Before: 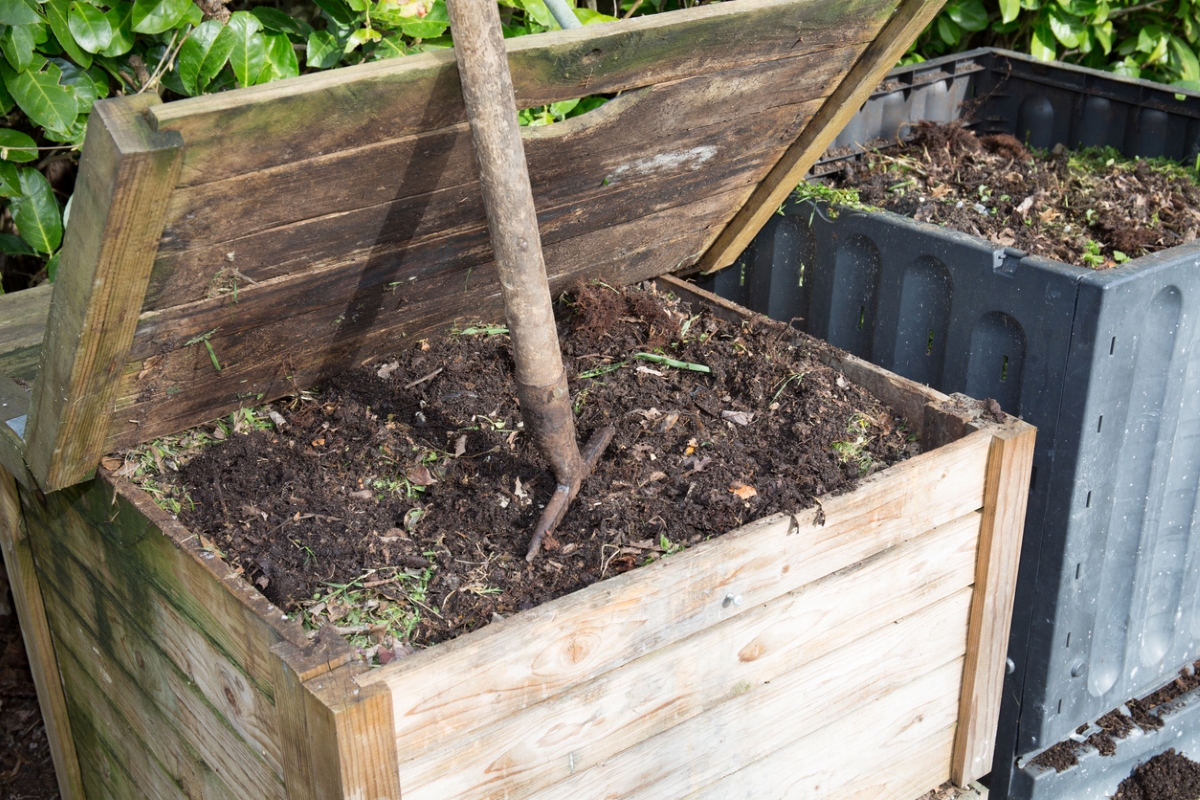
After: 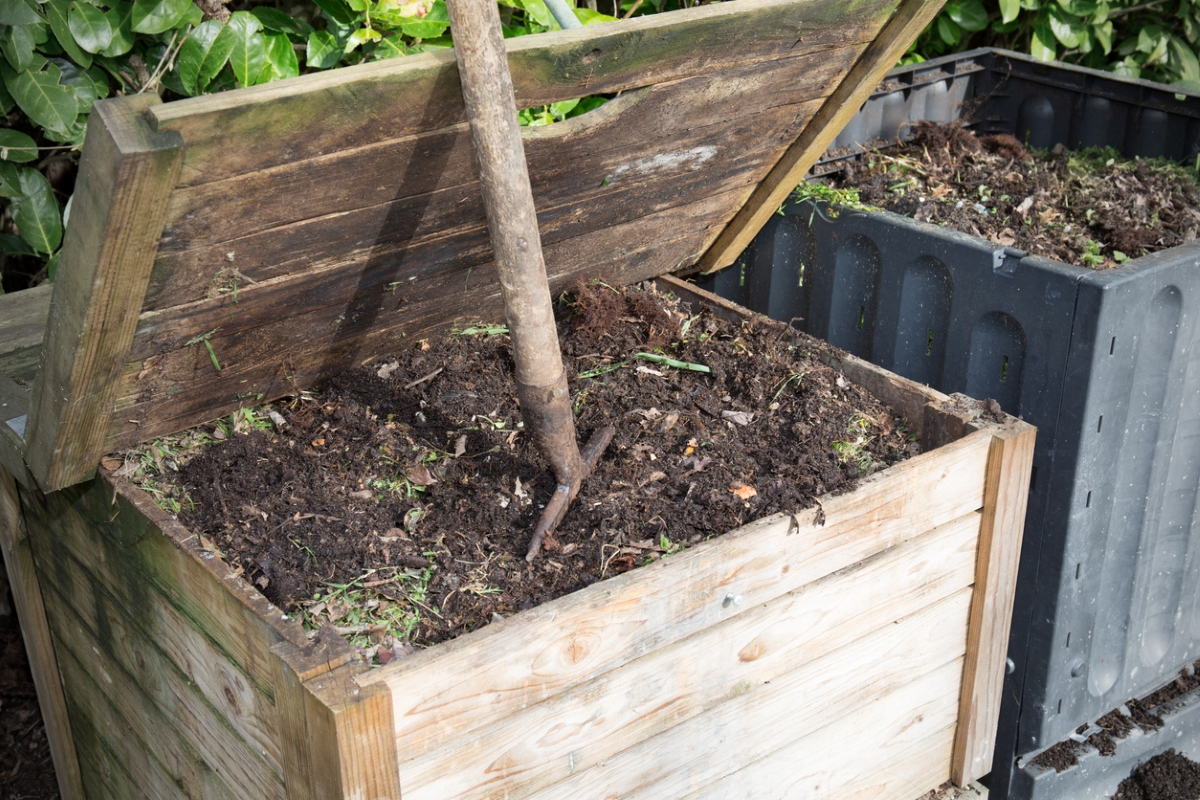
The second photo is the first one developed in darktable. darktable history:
vignetting: fall-off start 96.95%, fall-off radius 99.97%, width/height ratio 0.611
